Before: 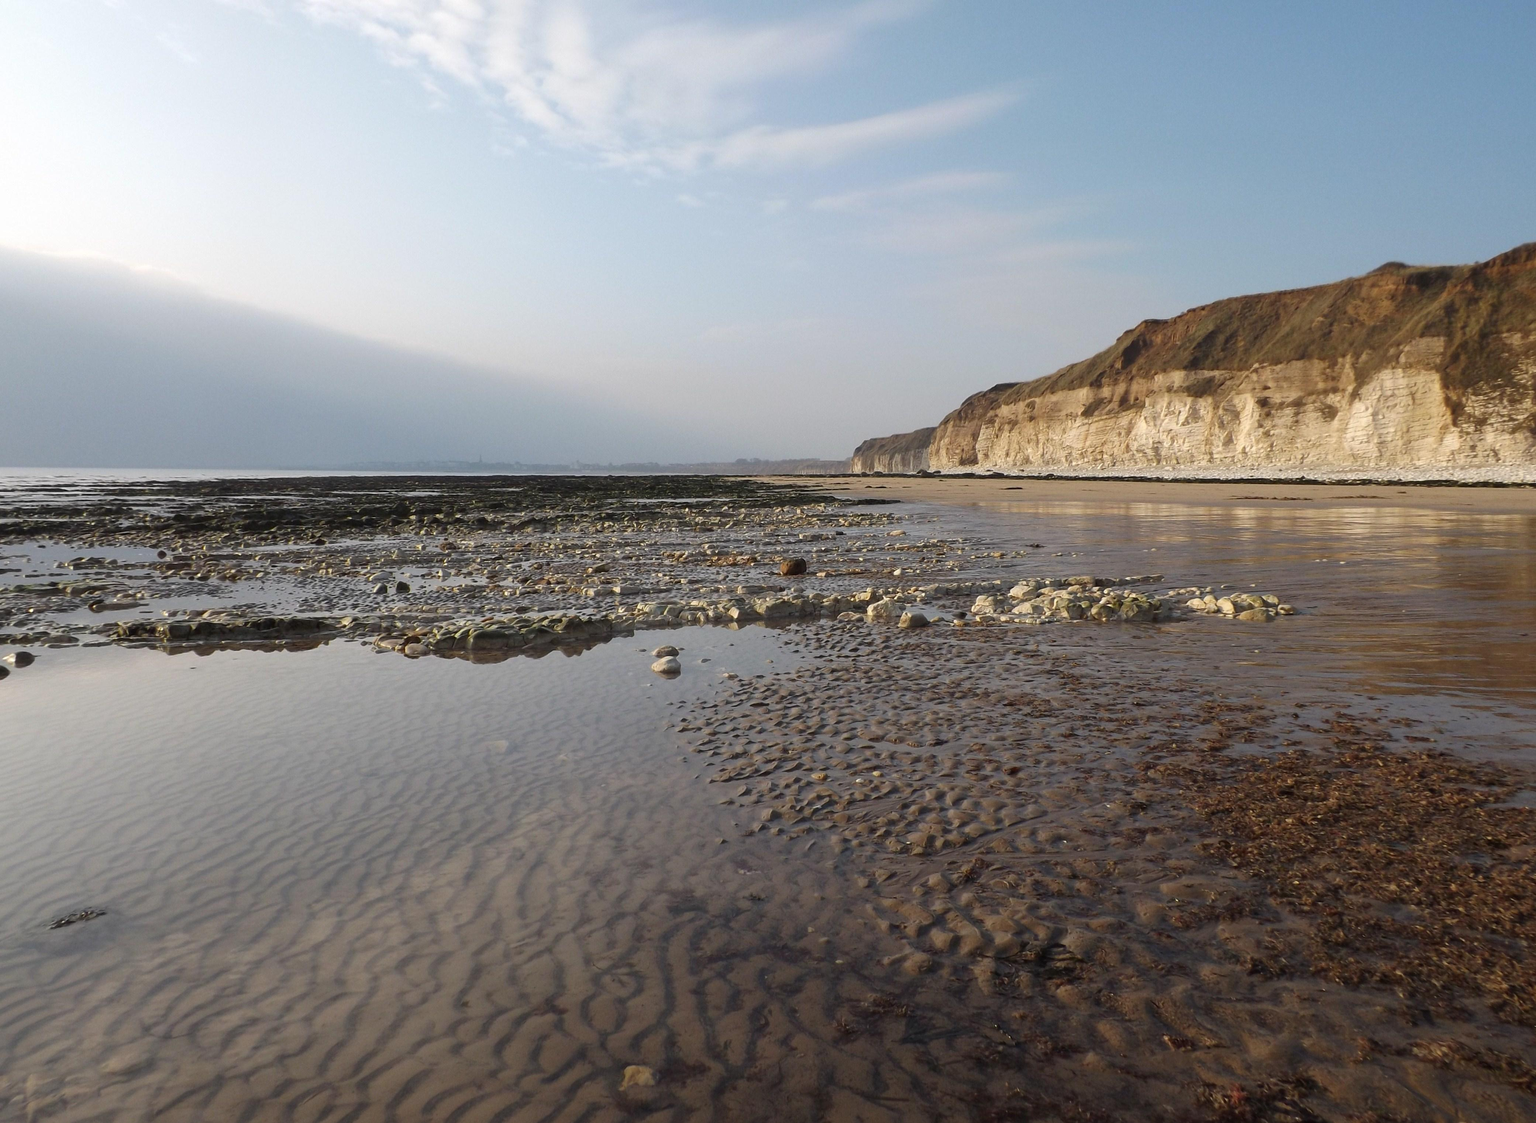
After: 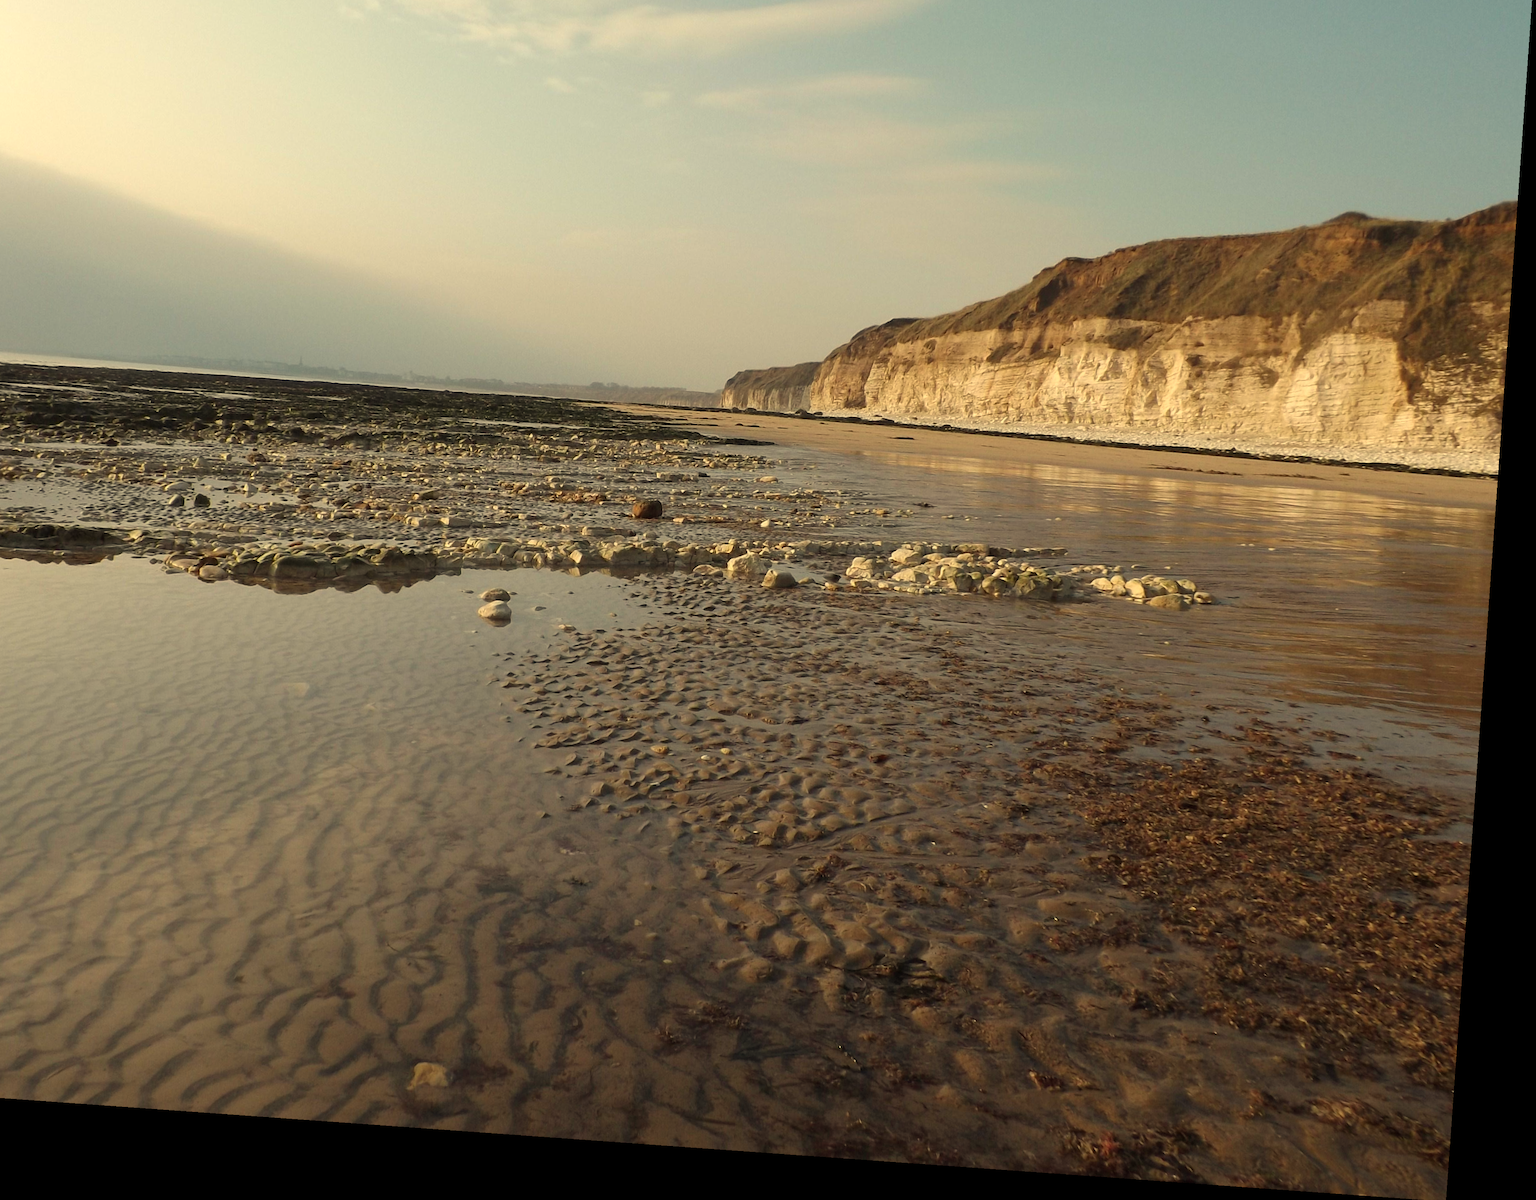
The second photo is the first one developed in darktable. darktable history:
rotate and perspective: rotation 4.1°, automatic cropping off
white balance: red 1.08, blue 0.791
crop: left 16.315%, top 14.246%
